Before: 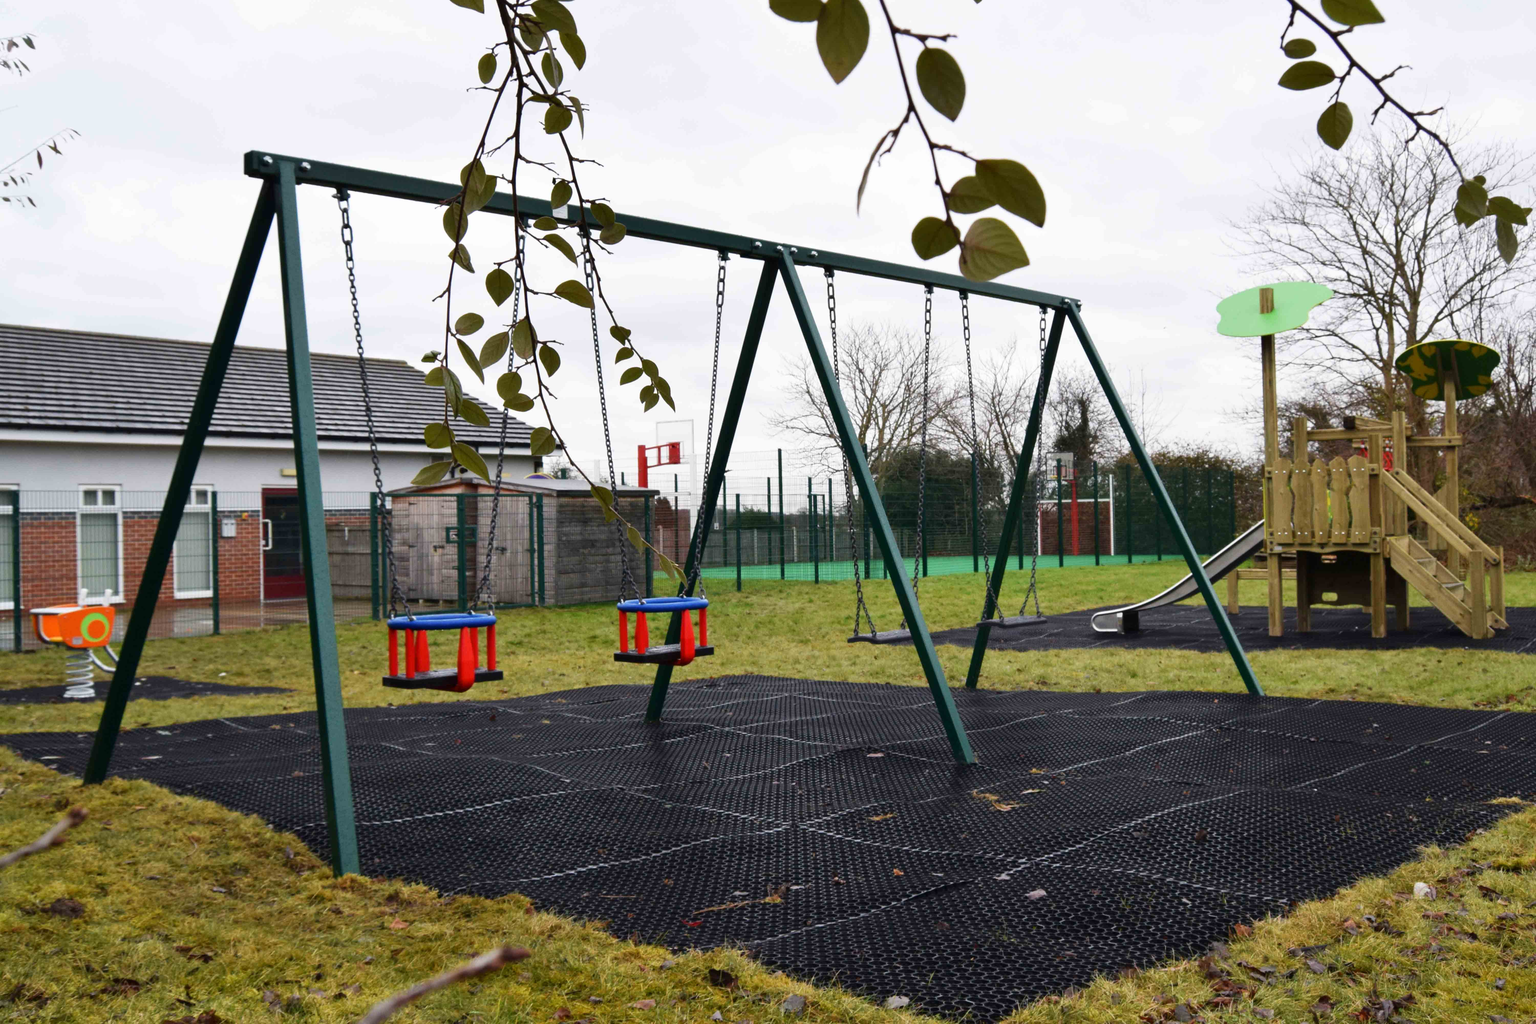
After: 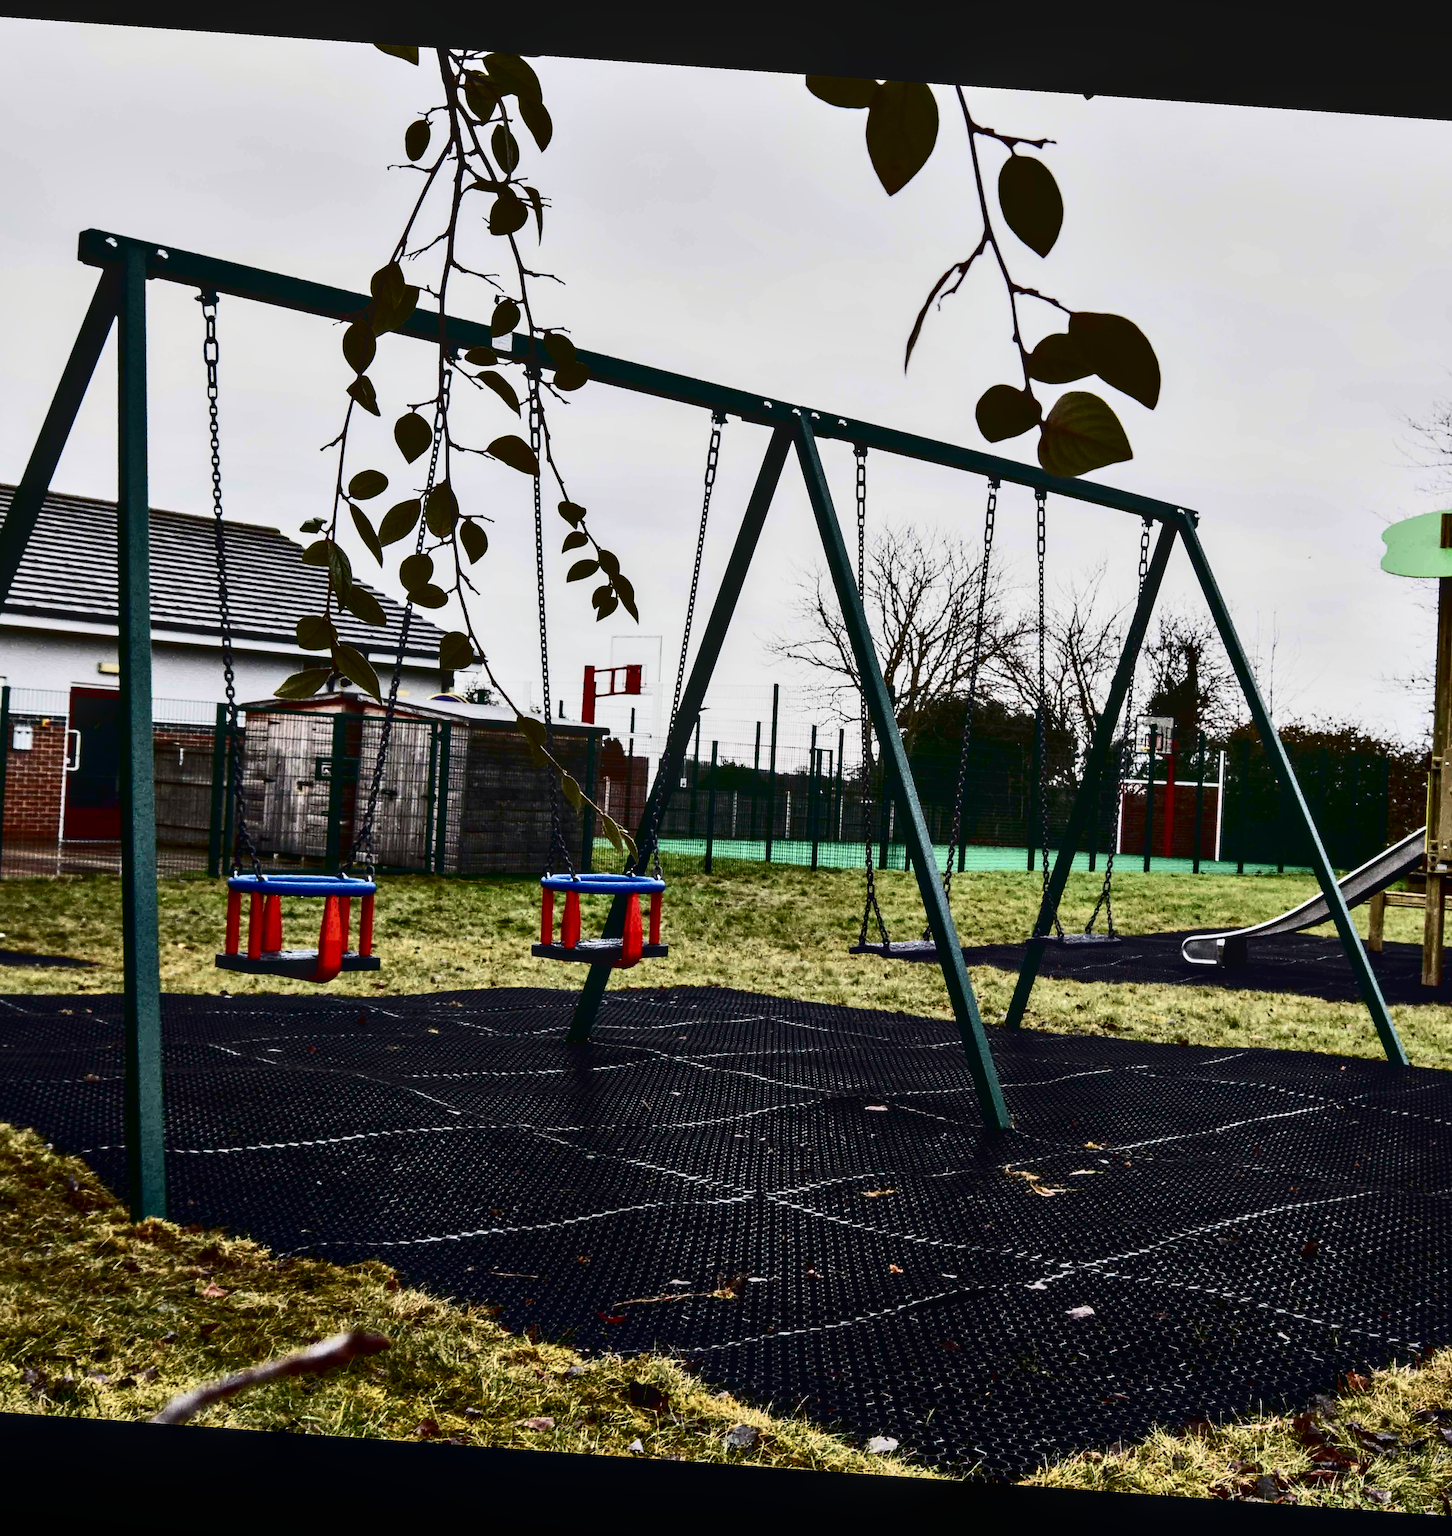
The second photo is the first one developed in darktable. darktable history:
contrast equalizer: octaves 7, y [[0.6 ×6], [0.55 ×6], [0 ×6], [0 ×6], [0 ×6]]
contrast brightness saturation: contrast 0.5, saturation -0.1
sharpen: on, module defaults
white balance: red 1, blue 1
exposure: black level correction 0.009, exposure -0.637 EV, compensate highlight preservation false
crop: left 15.419%, right 17.914%
rotate and perspective: rotation 4.1°, automatic cropping off
local contrast: on, module defaults
